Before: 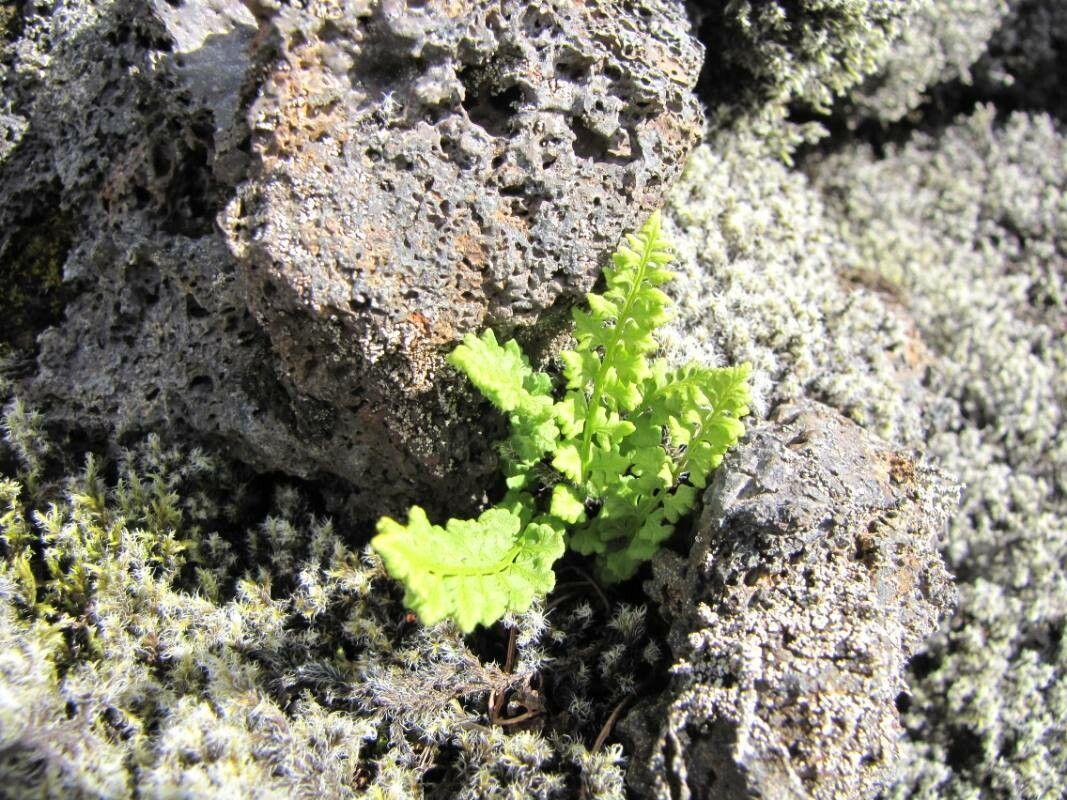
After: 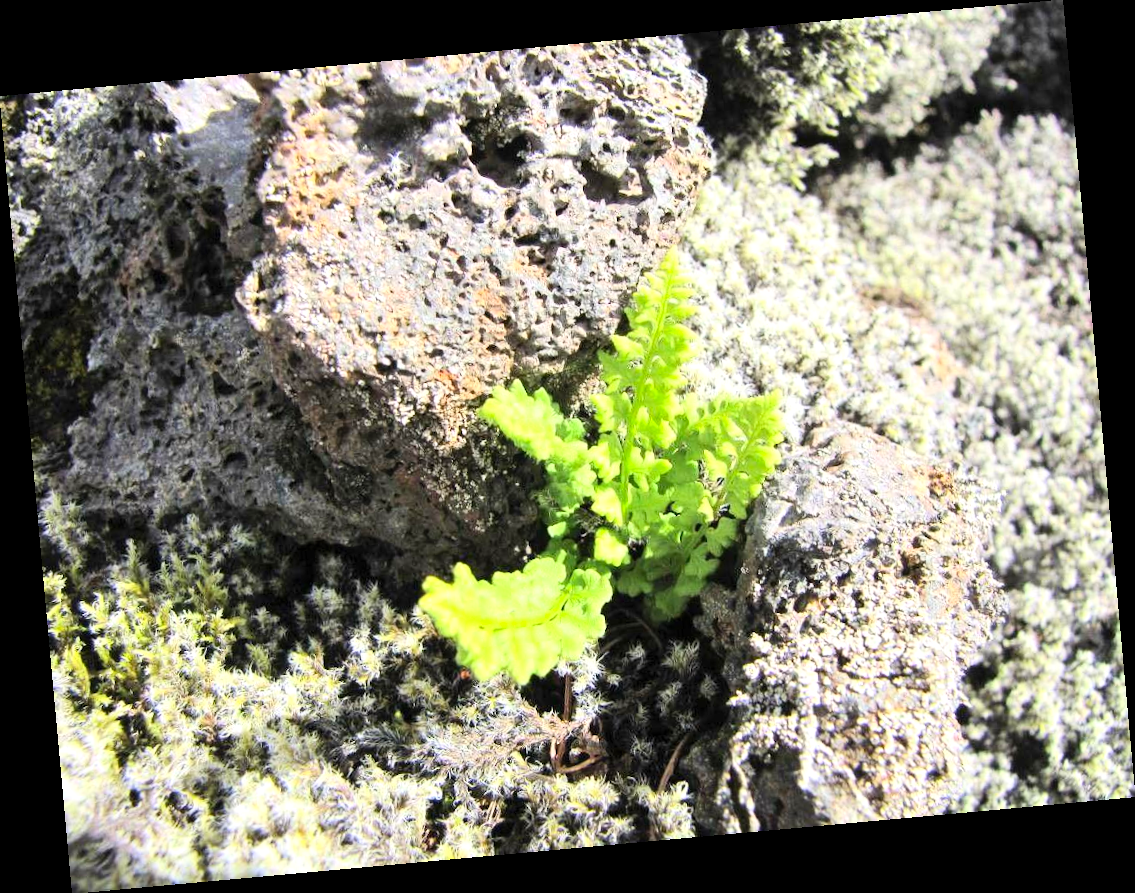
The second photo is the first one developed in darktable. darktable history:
rotate and perspective: rotation -5.2°, automatic cropping off
exposure: exposure 0.217 EV, compensate highlight preservation false
contrast brightness saturation: contrast 0.2, brightness 0.16, saturation 0.22
